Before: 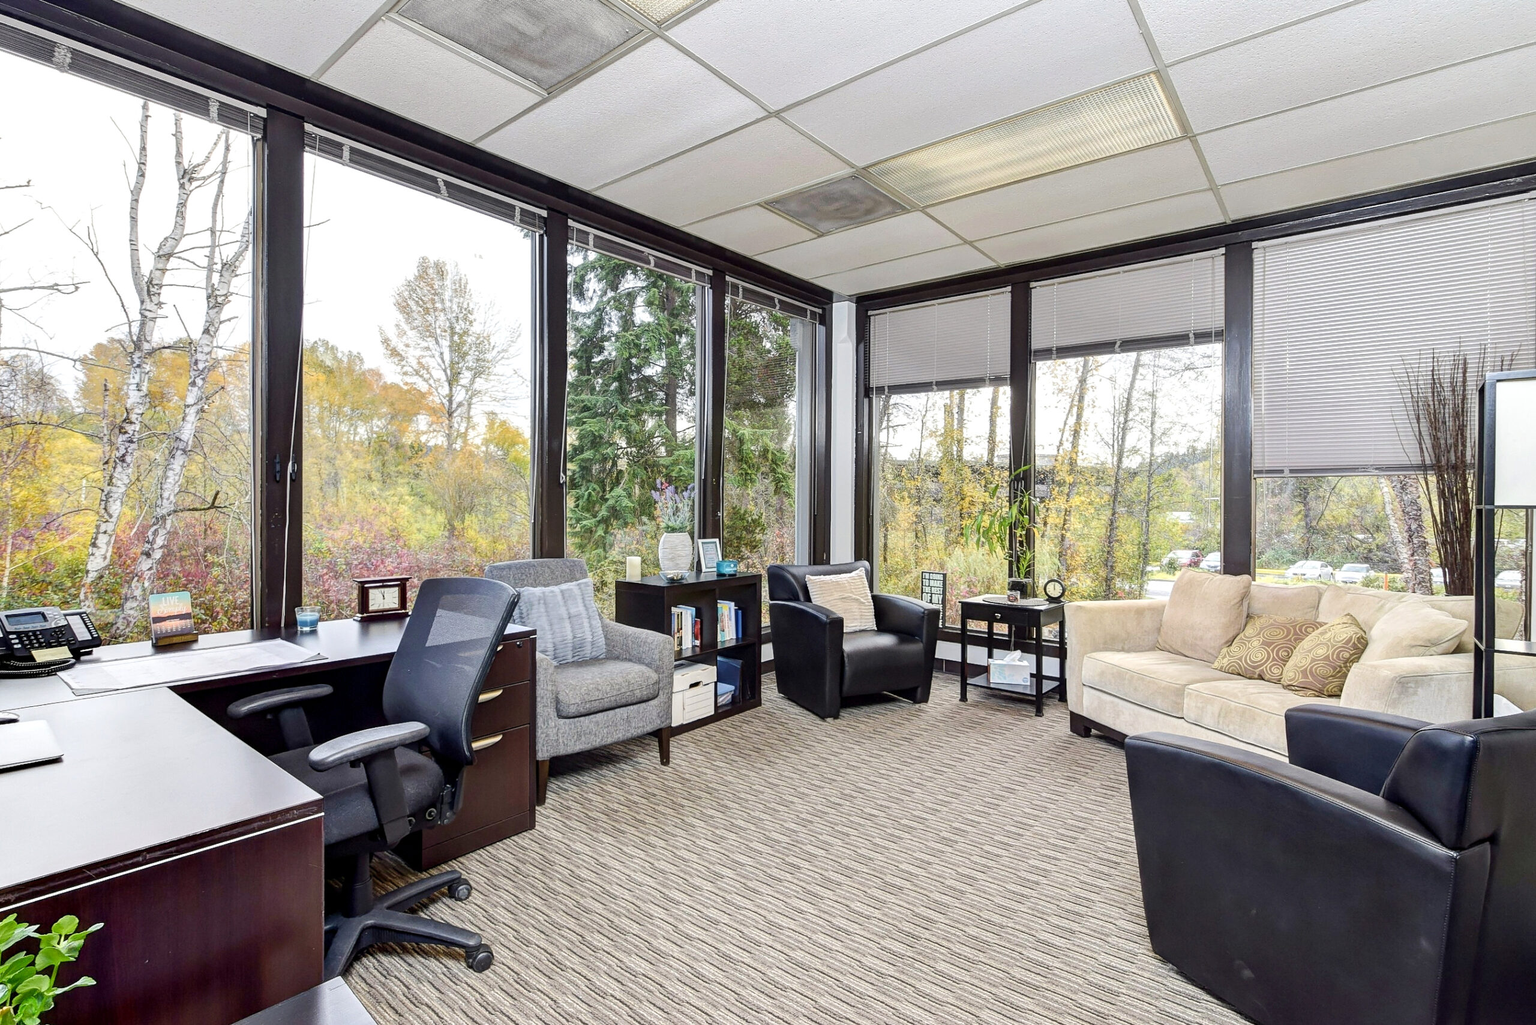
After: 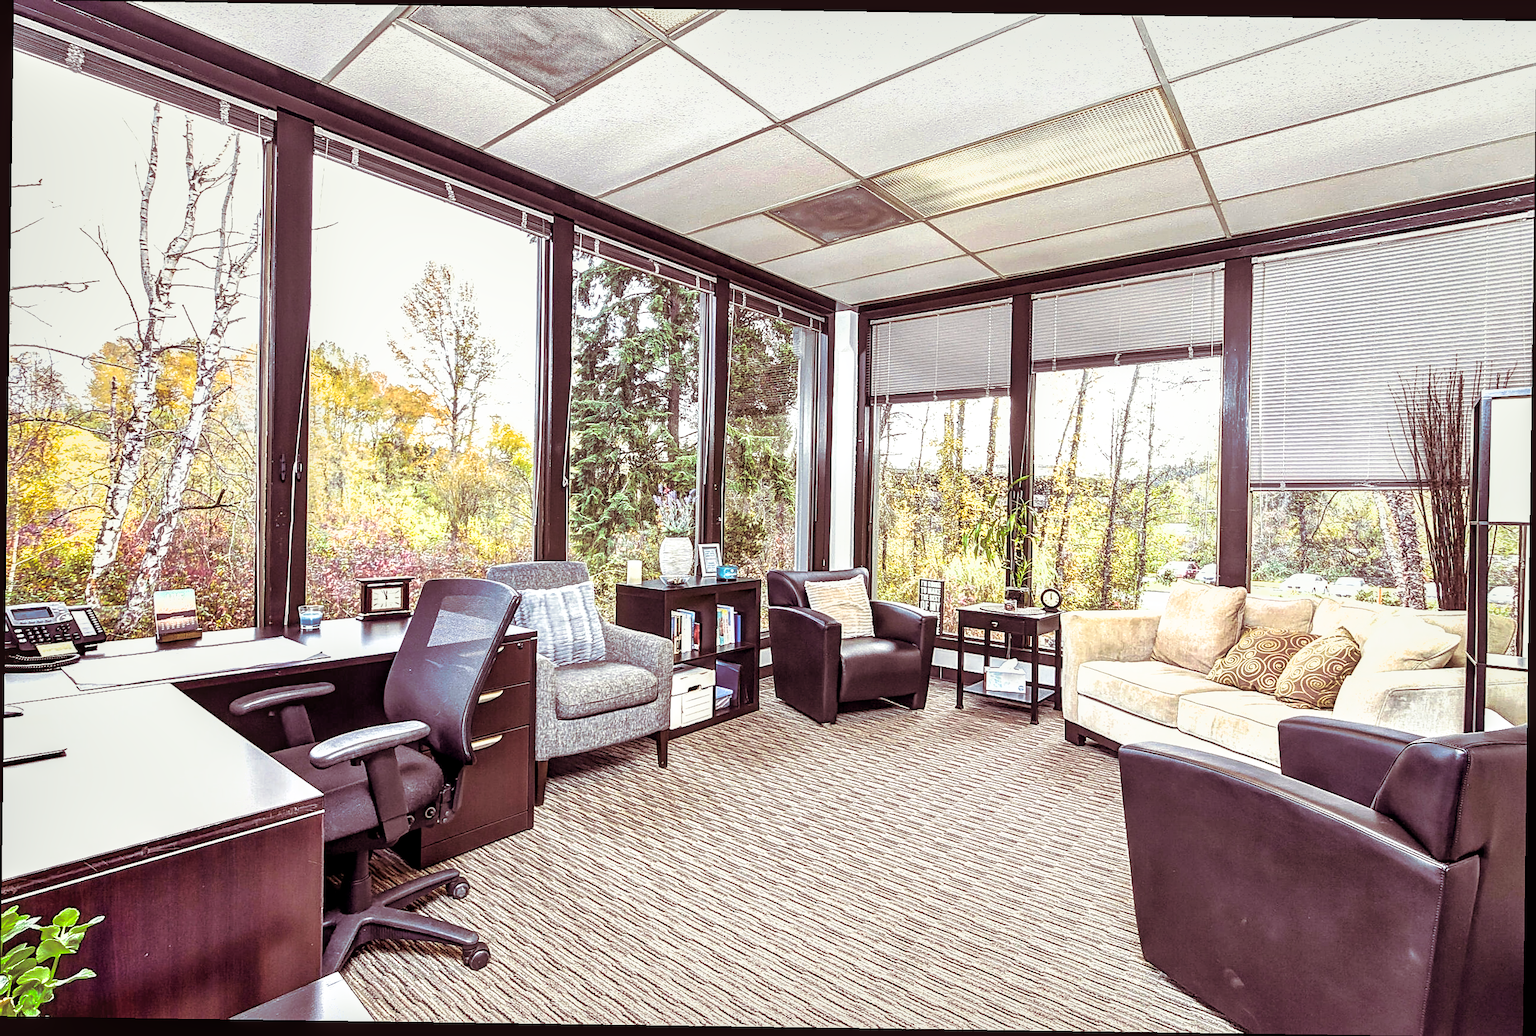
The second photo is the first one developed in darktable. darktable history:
local contrast: detail 130%
contrast brightness saturation: contrast 0.14
exposure: black level correction 0, exposure 0.7 EV, compensate exposure bias true, compensate highlight preservation false
shadows and highlights: on, module defaults
sharpen: on, module defaults
split-toning: on, module defaults
rotate and perspective: rotation 0.8°, automatic cropping off
